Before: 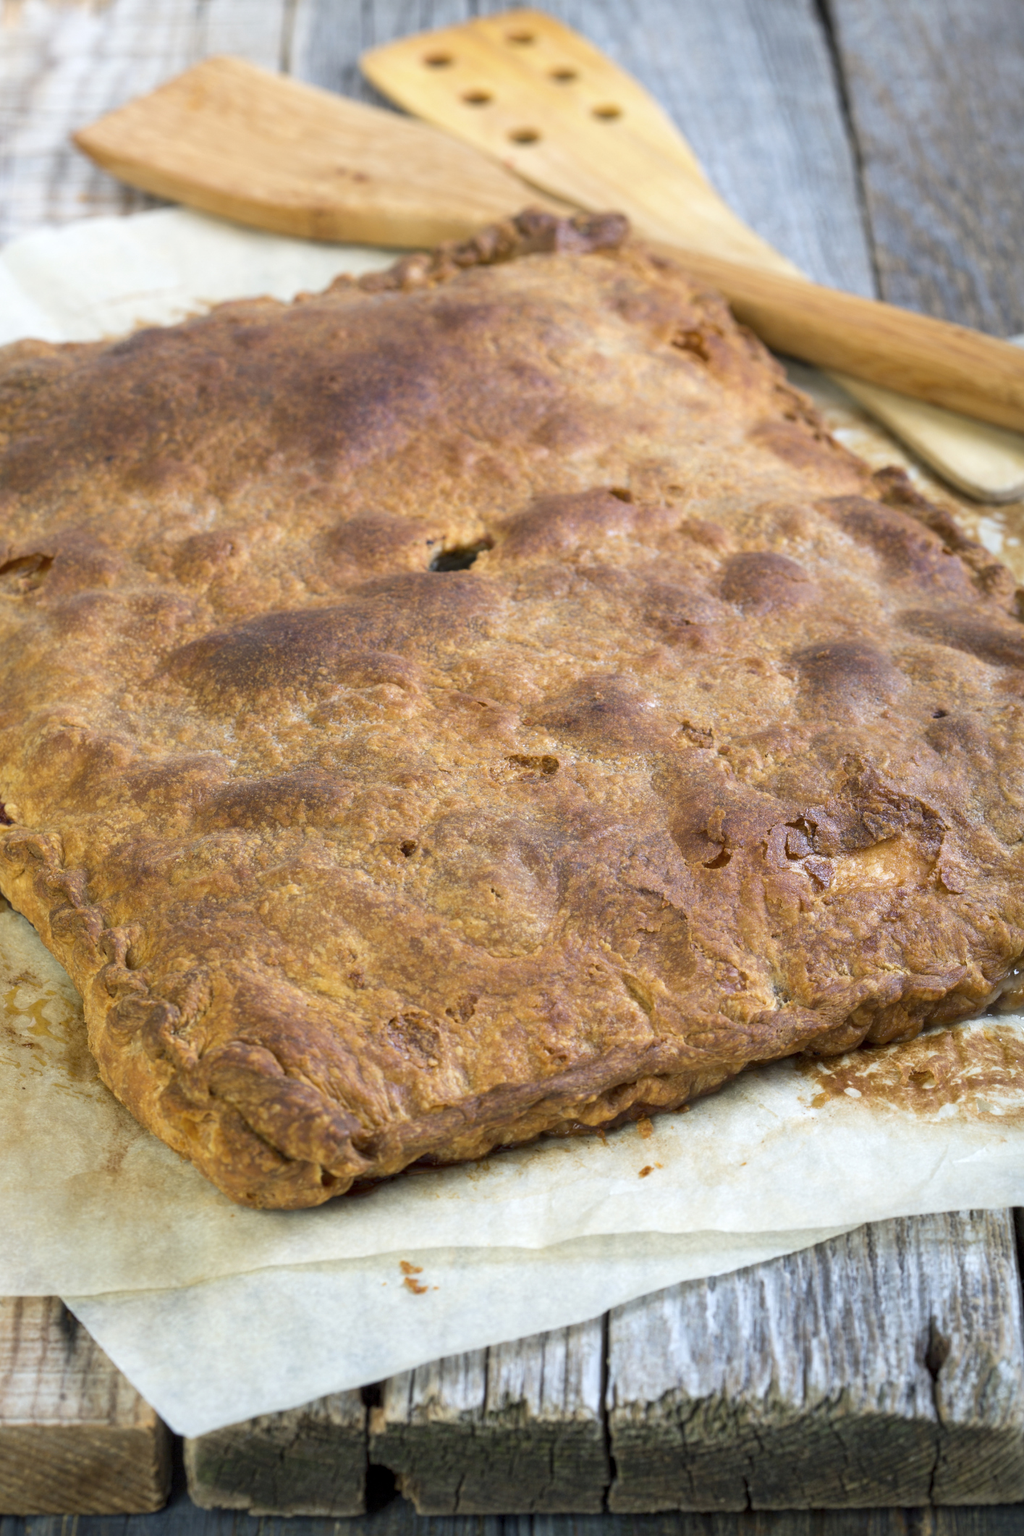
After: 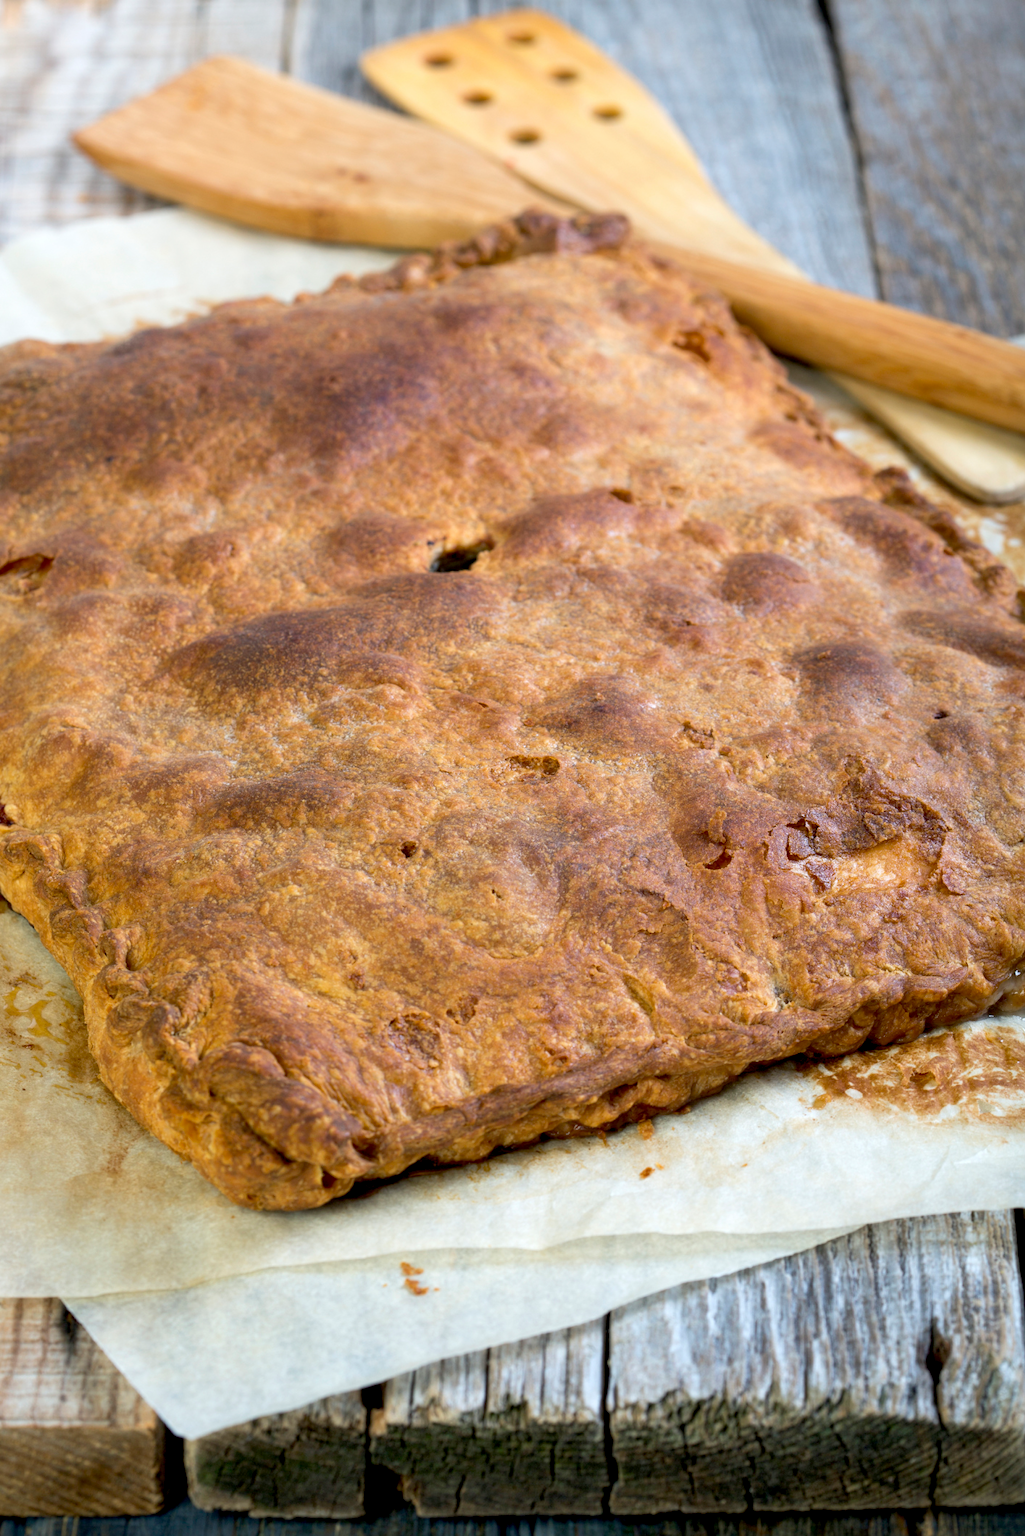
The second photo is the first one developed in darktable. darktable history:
crop: bottom 0.052%
exposure: black level correction 0.013, compensate highlight preservation false
